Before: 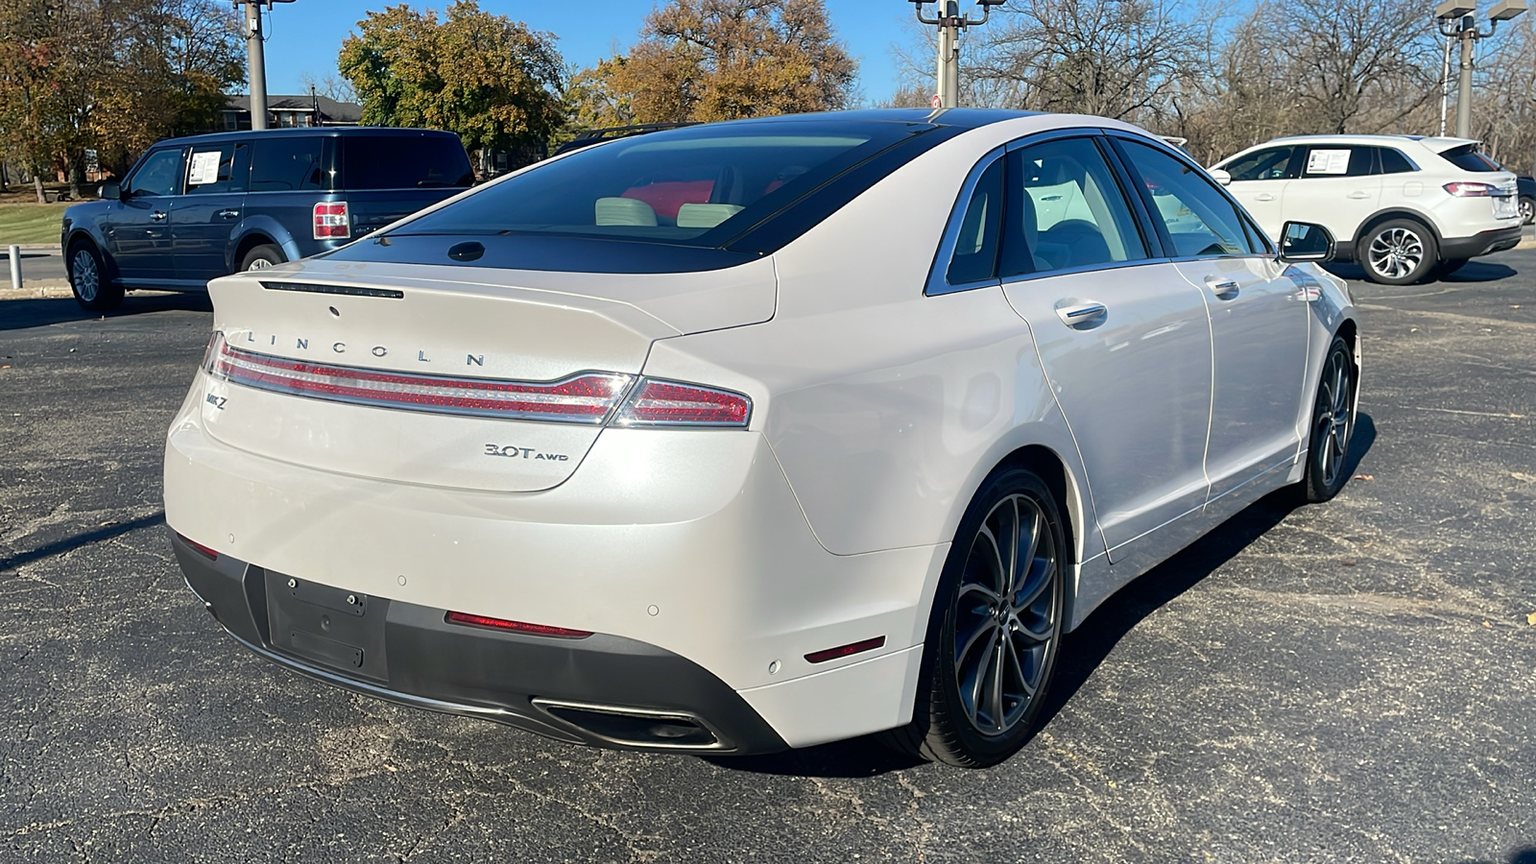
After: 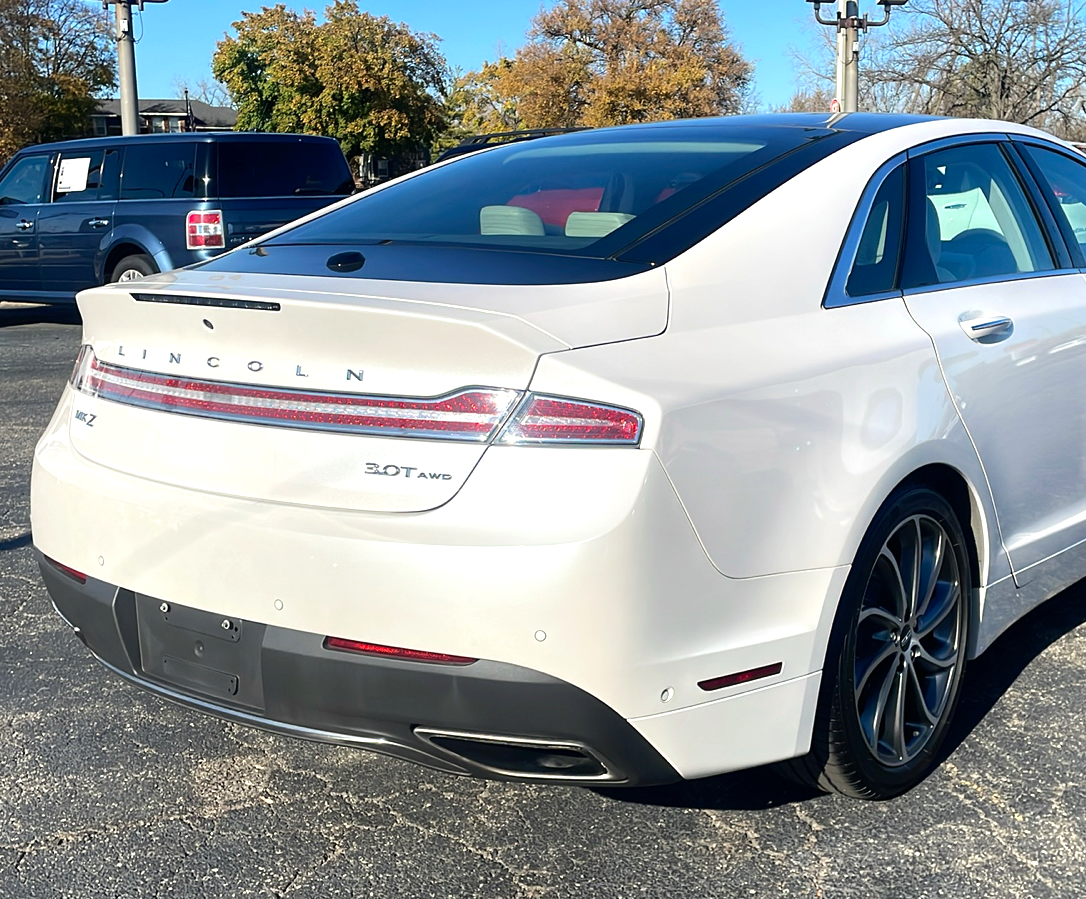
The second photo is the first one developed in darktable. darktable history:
crop and rotate: left 8.765%, right 23.321%
levels: levels [0, 0.43, 0.859]
